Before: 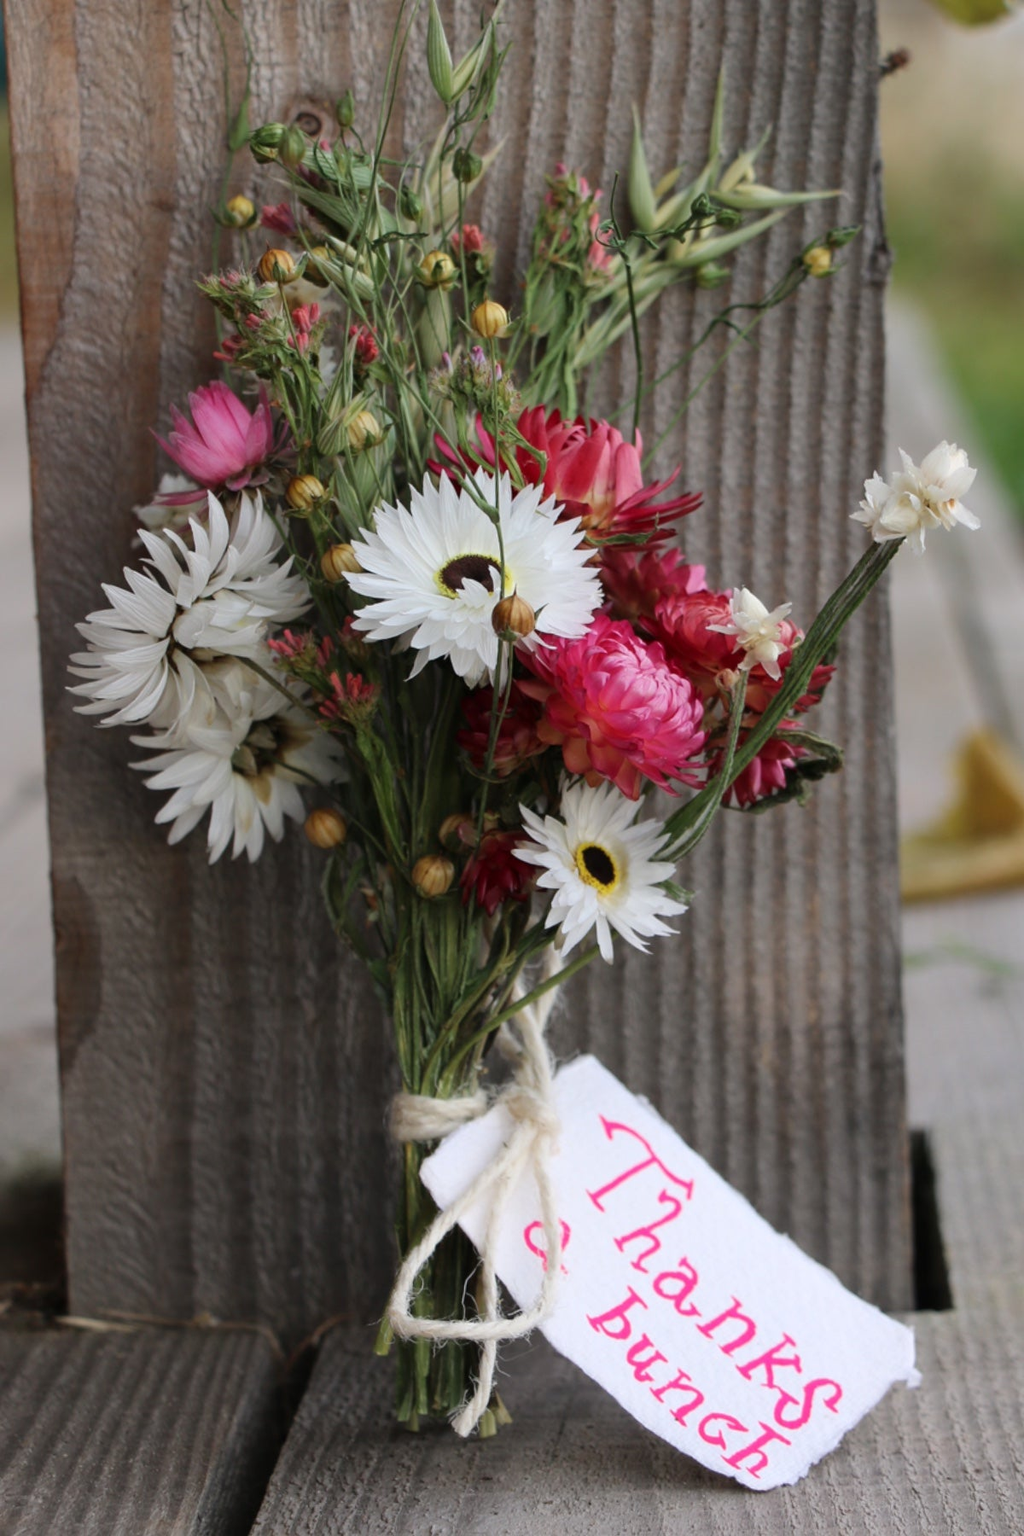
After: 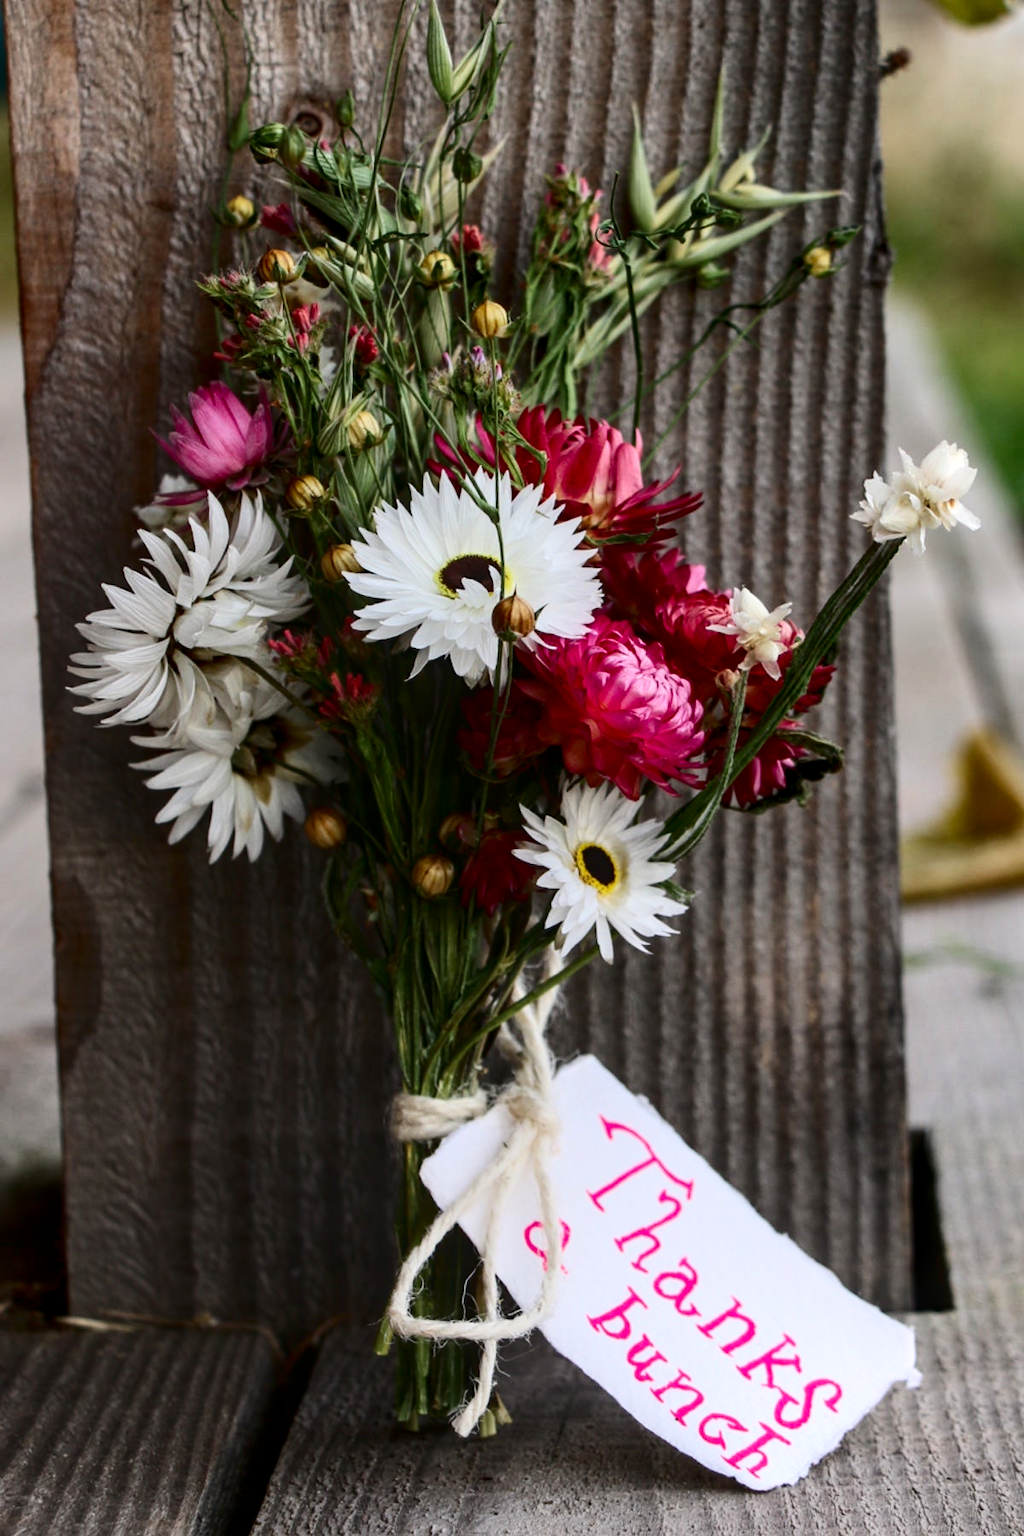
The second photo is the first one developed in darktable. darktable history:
local contrast: on, module defaults
contrast brightness saturation: contrast 0.306, brightness -0.069, saturation 0.171
